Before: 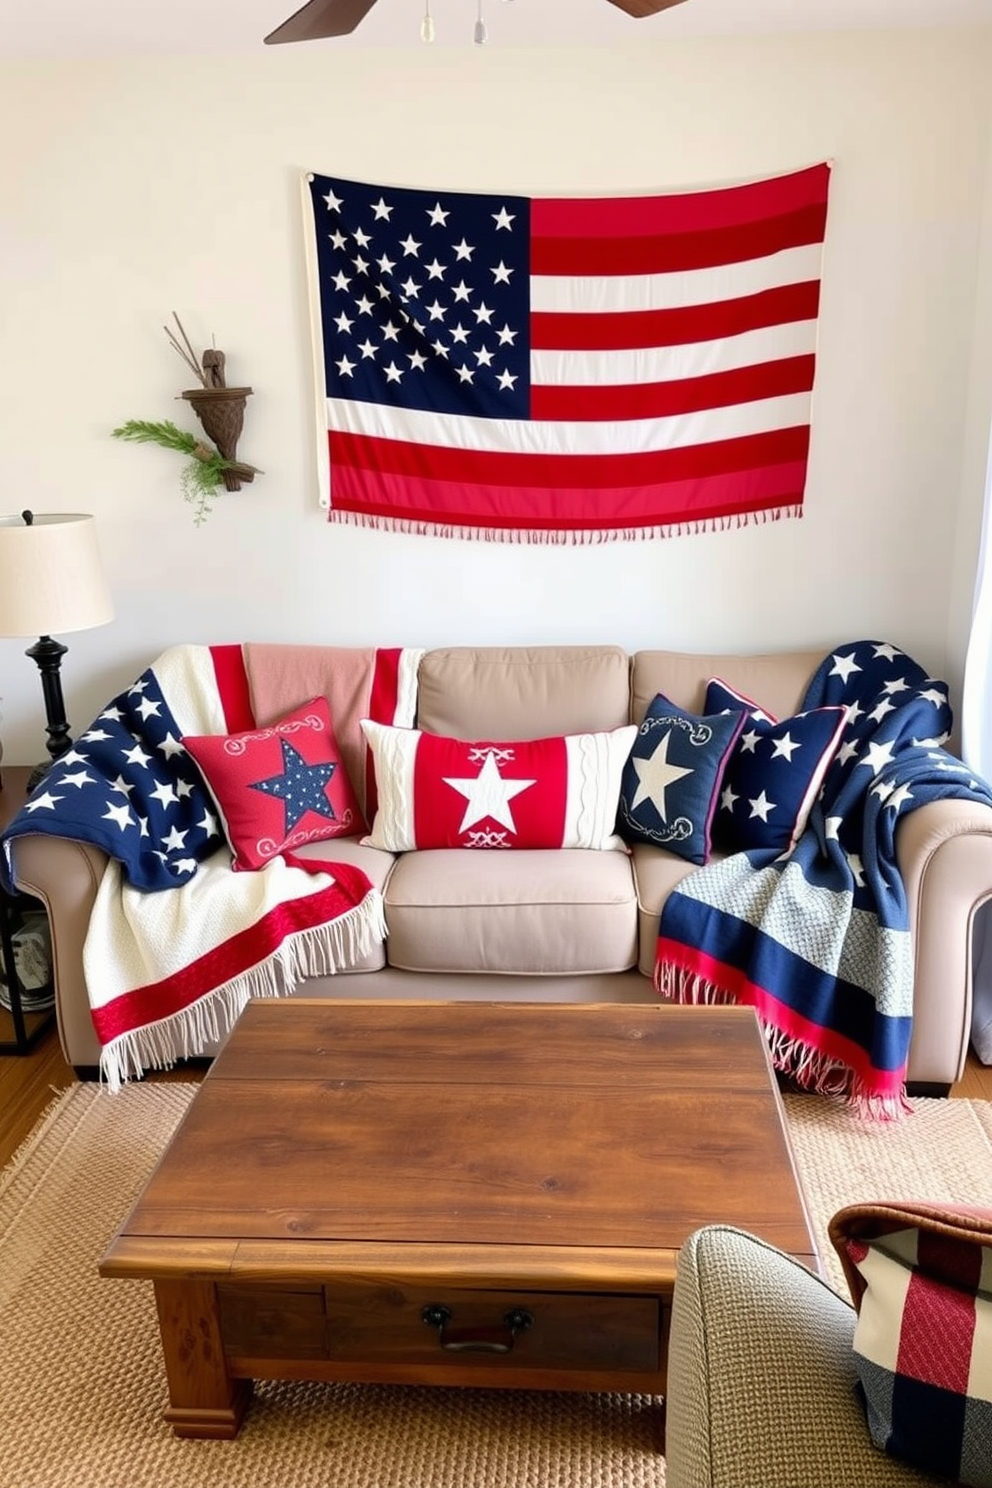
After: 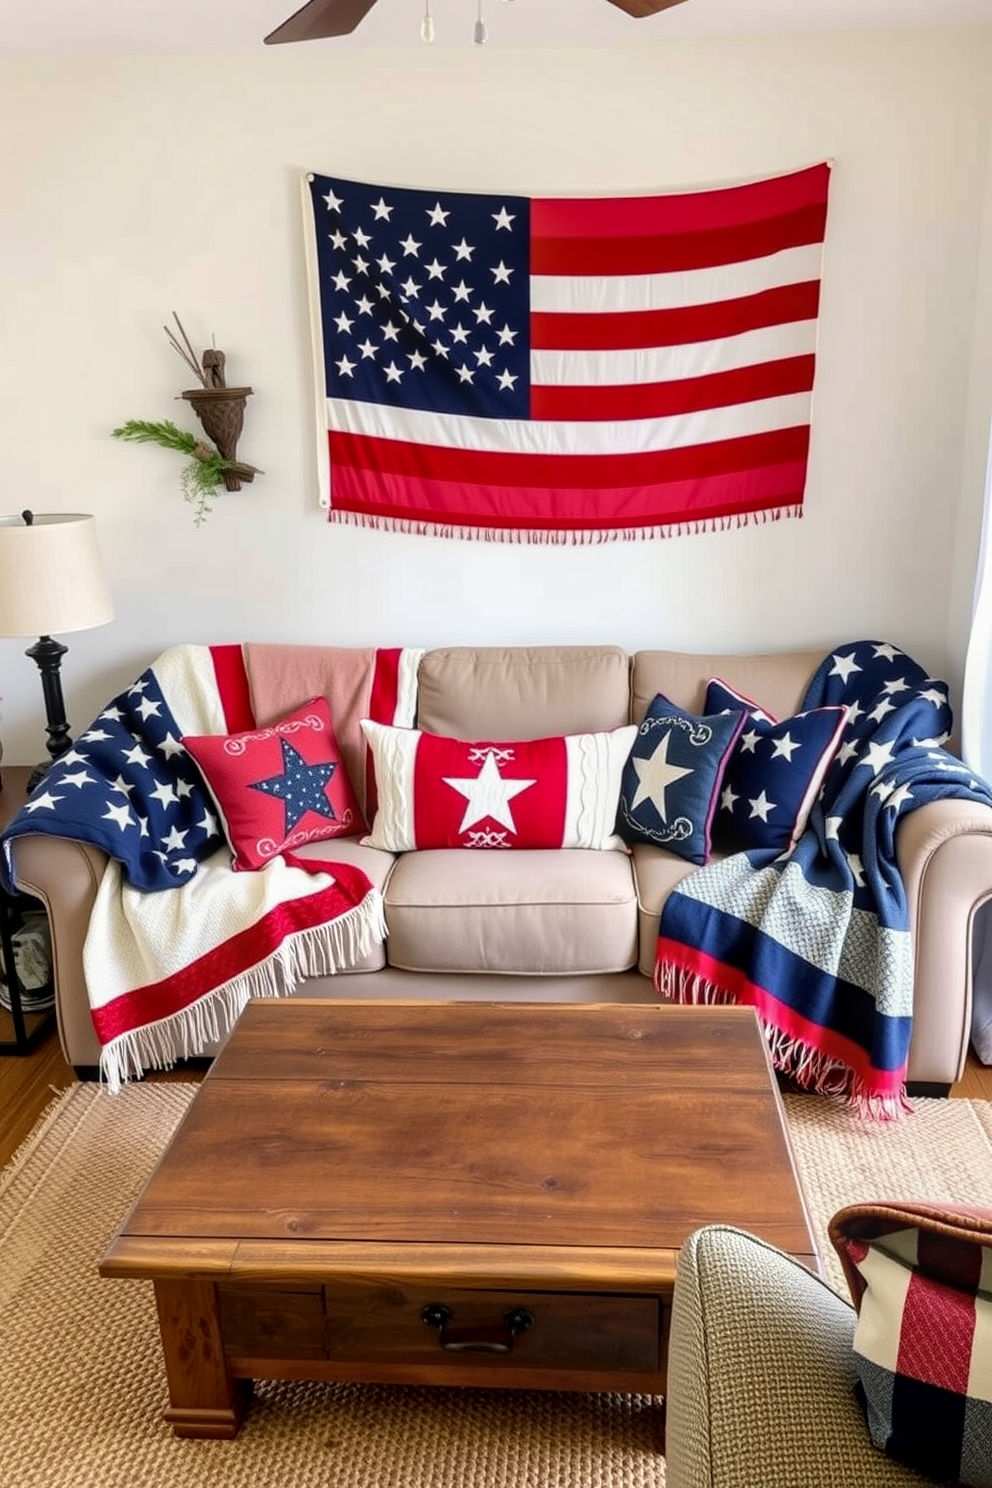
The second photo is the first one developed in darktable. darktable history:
local contrast: on, module defaults
exposure: exposure -0.041 EV
